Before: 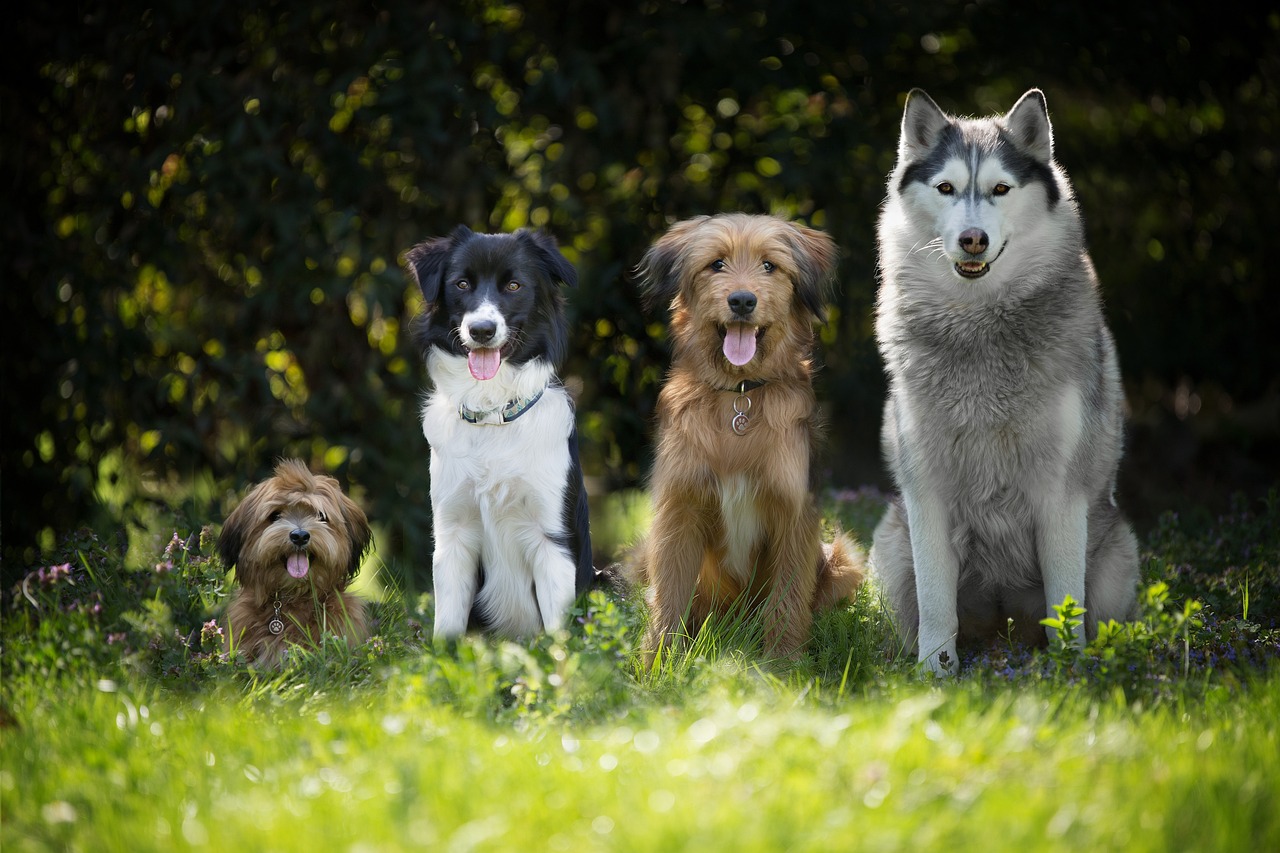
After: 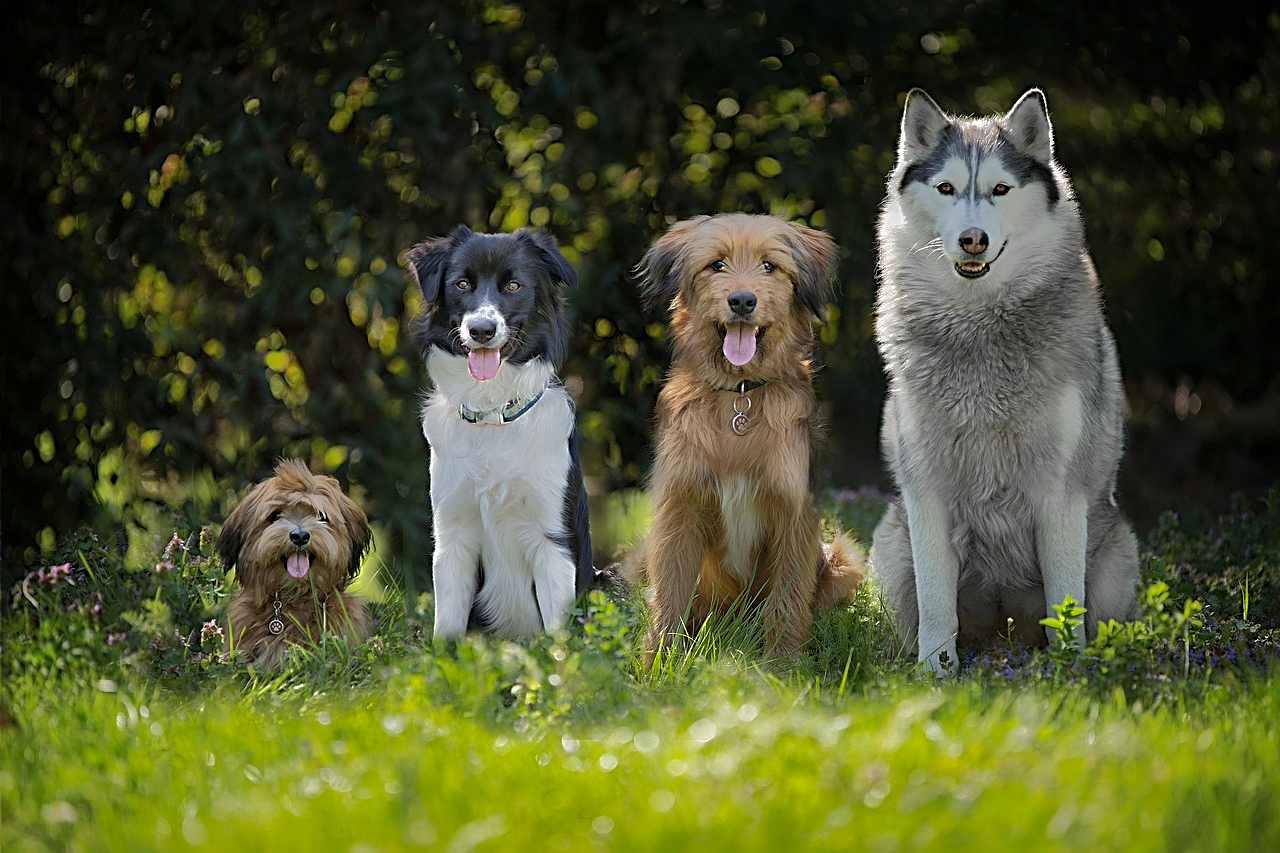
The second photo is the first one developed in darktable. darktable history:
sharpen: radius 2.604, amount 0.686
shadows and highlights: shadows 37.91, highlights -75.1
